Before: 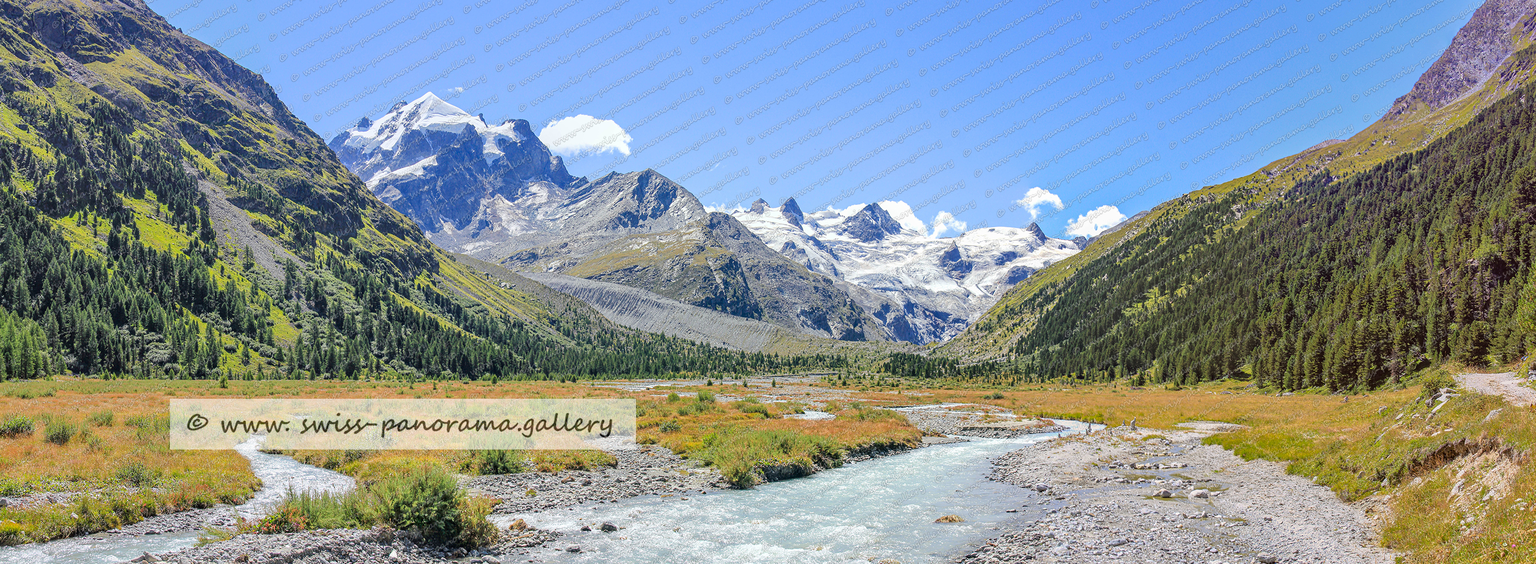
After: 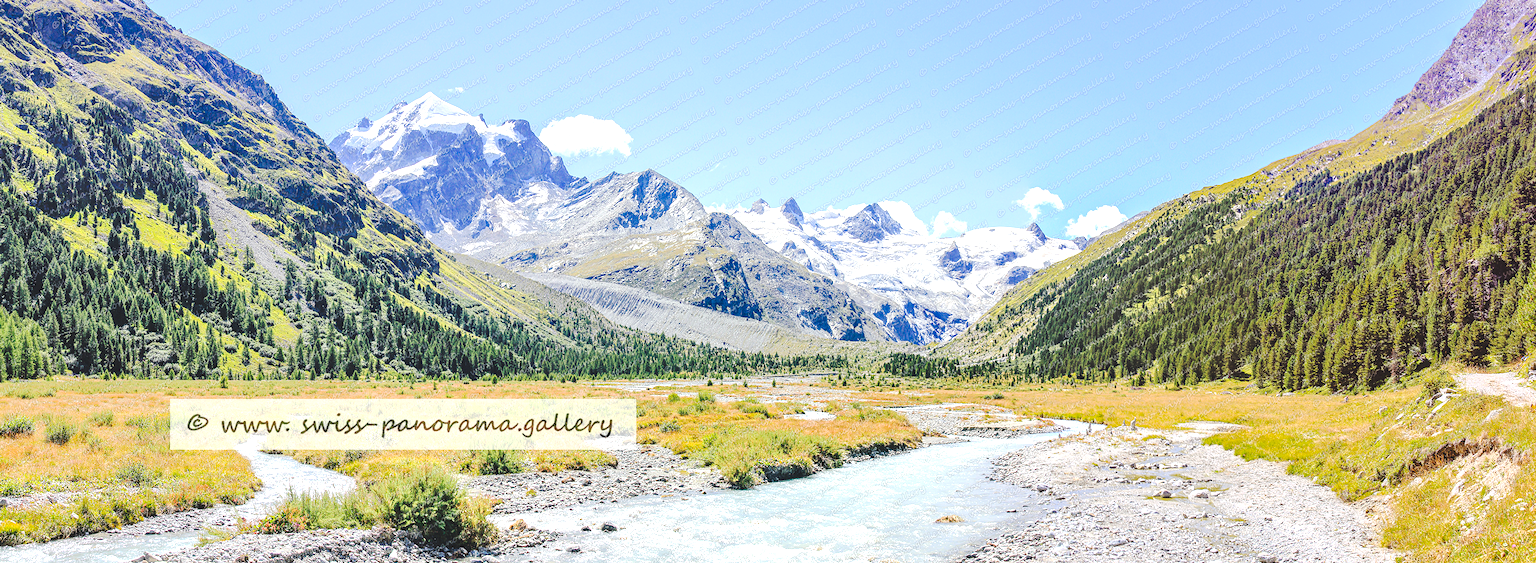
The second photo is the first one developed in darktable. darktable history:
tone curve: curves: ch0 [(0, 0) (0.003, 0.108) (0.011, 0.112) (0.025, 0.117) (0.044, 0.126) (0.069, 0.133) (0.1, 0.146) (0.136, 0.158) (0.177, 0.178) (0.224, 0.212) (0.277, 0.256) (0.335, 0.331) (0.399, 0.423) (0.468, 0.538) (0.543, 0.641) (0.623, 0.721) (0.709, 0.792) (0.801, 0.845) (0.898, 0.917) (1, 1)], preserve colors none
exposure: exposure 0.657 EV, compensate highlight preservation false
